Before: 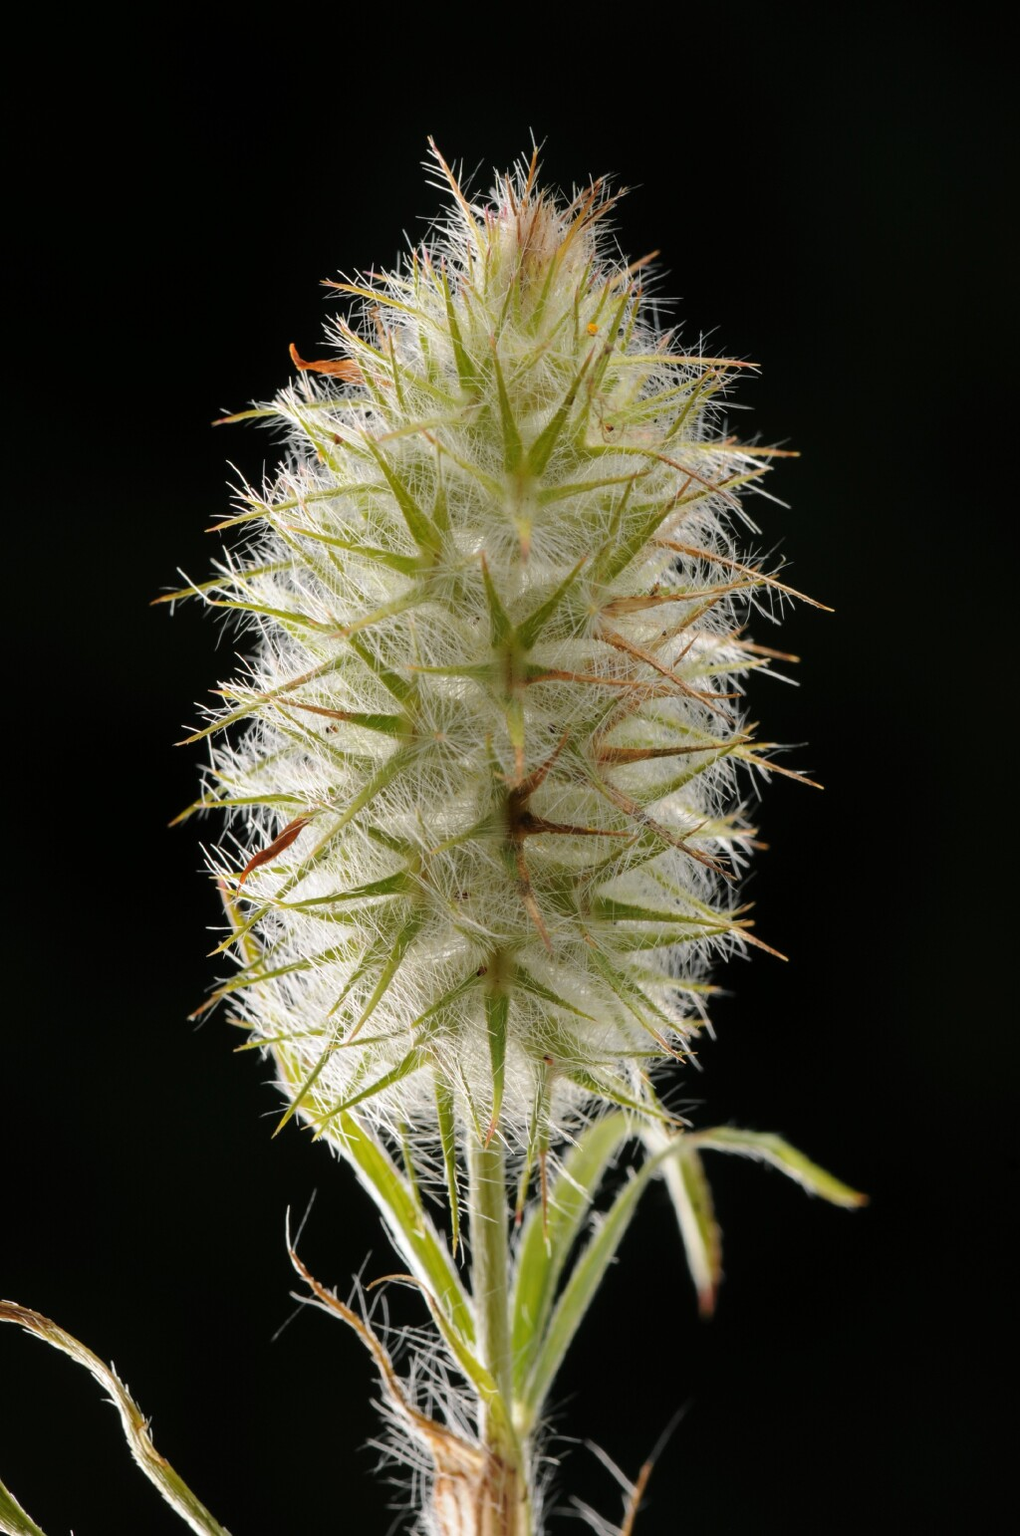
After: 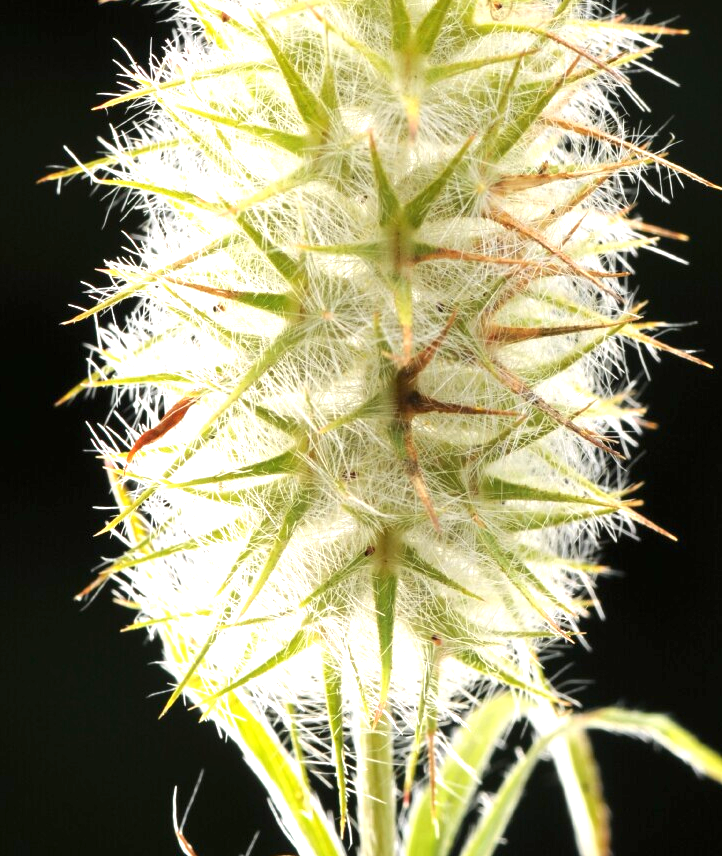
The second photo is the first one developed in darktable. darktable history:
exposure: black level correction 0, exposure 1.291 EV, compensate exposure bias true, compensate highlight preservation false
crop: left 11.134%, top 27.53%, right 18.326%, bottom 16.948%
